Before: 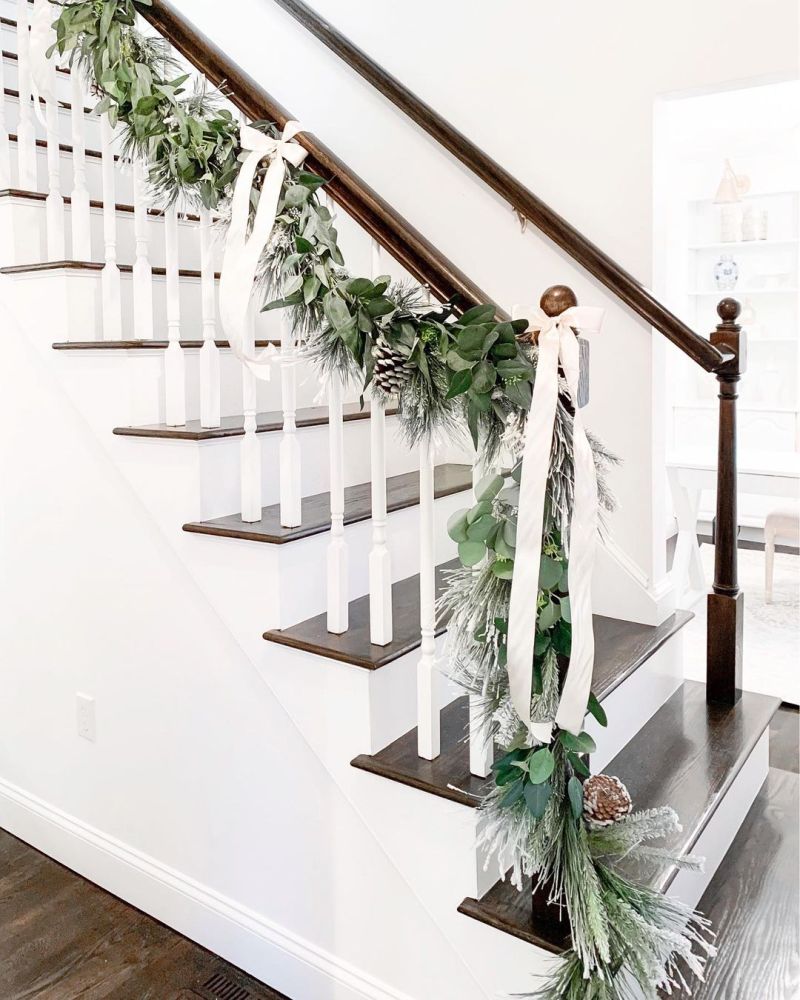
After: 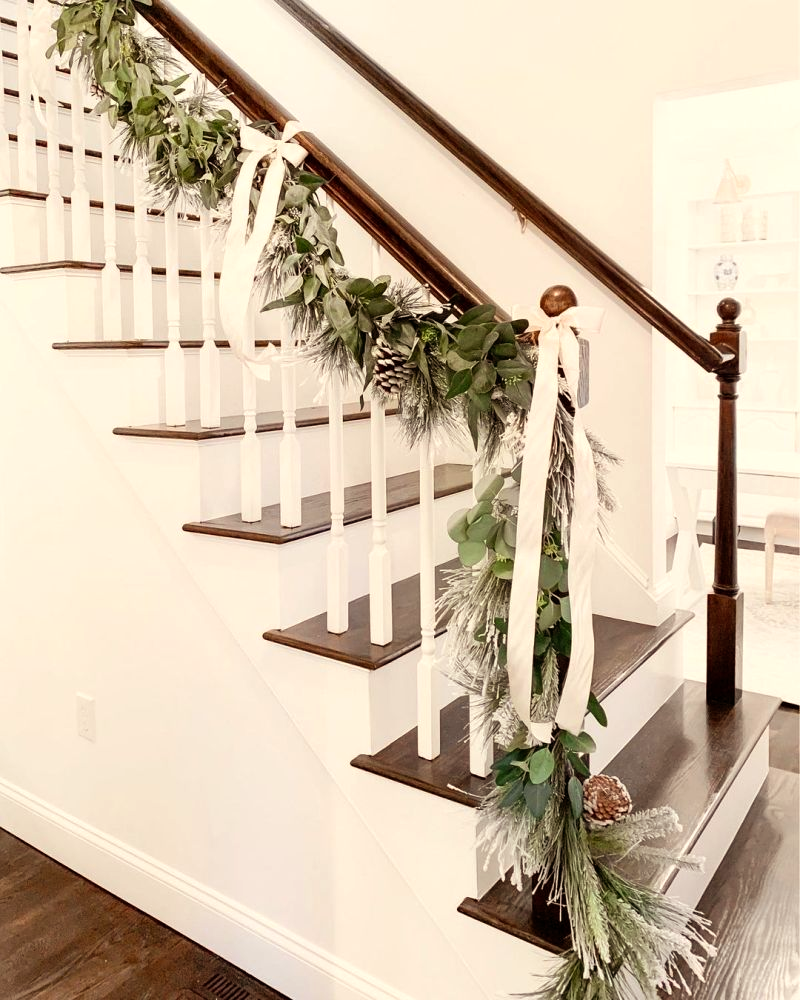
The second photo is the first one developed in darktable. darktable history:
white balance: red 1.045, blue 0.932
rgb levels: mode RGB, independent channels, levels [[0, 0.5, 1], [0, 0.521, 1], [0, 0.536, 1]]
